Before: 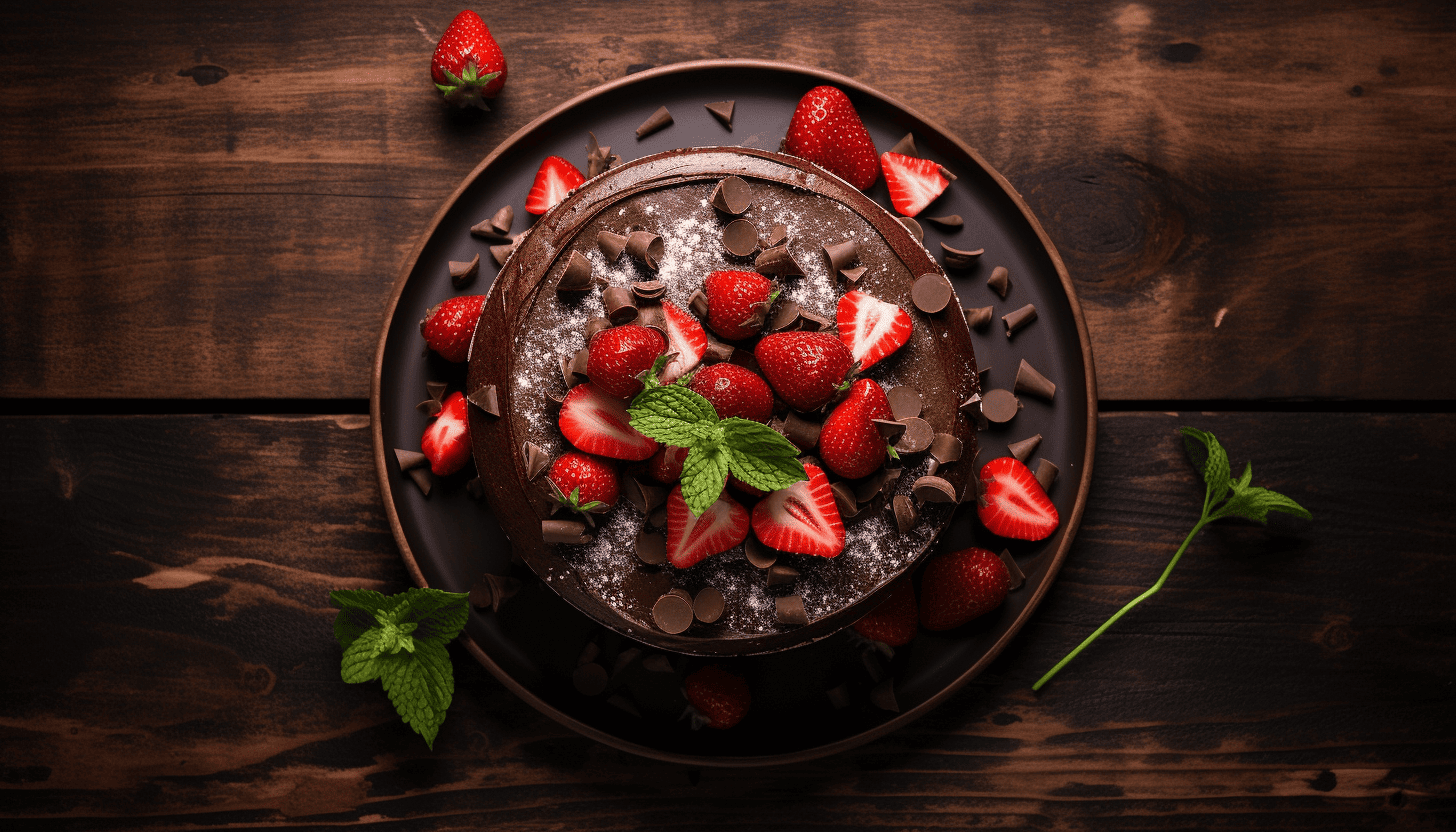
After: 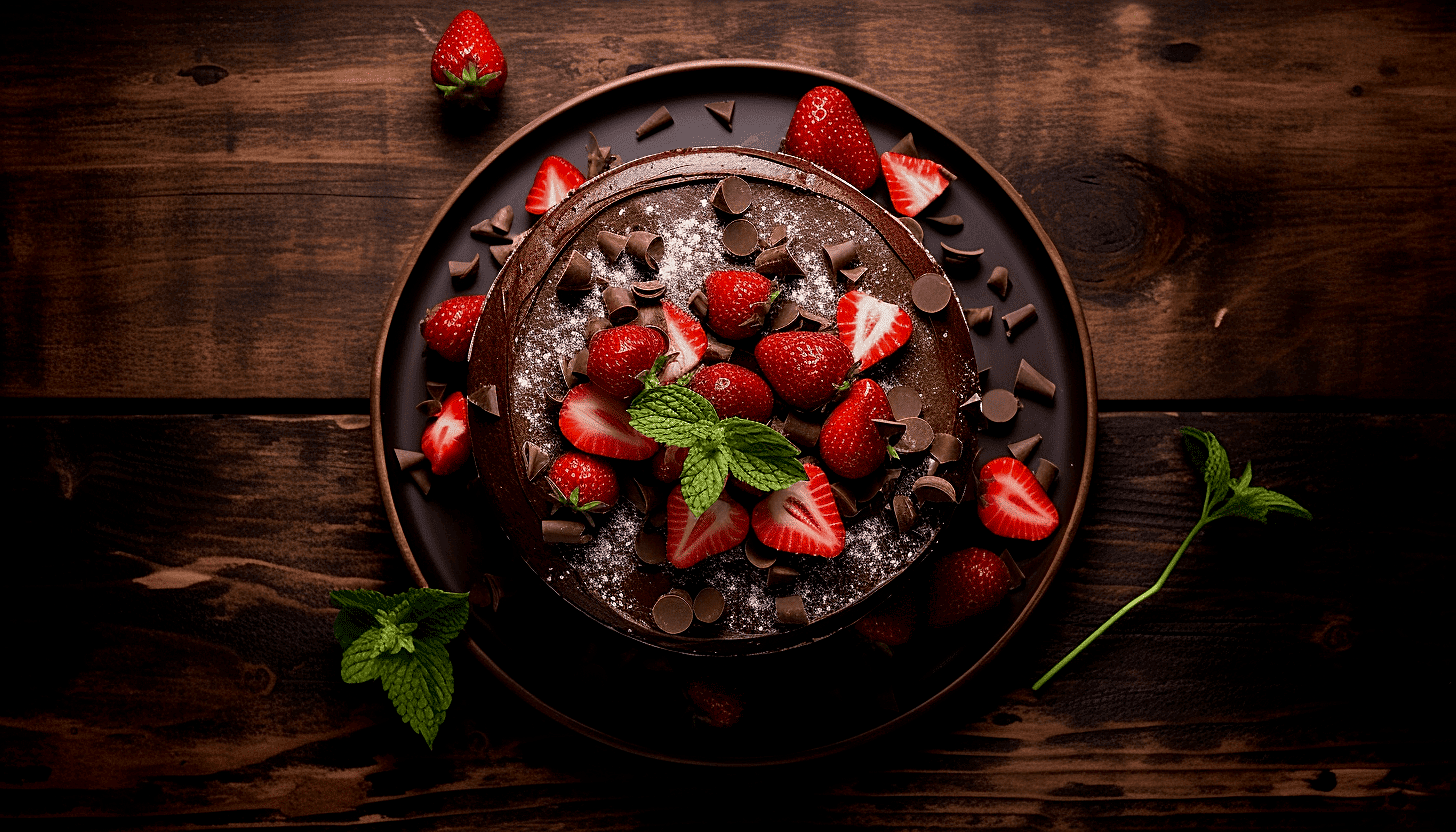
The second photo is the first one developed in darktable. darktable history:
exposure: black level correction 0.006, exposure -0.226 EV, compensate highlight preservation false
sharpen: on, module defaults
